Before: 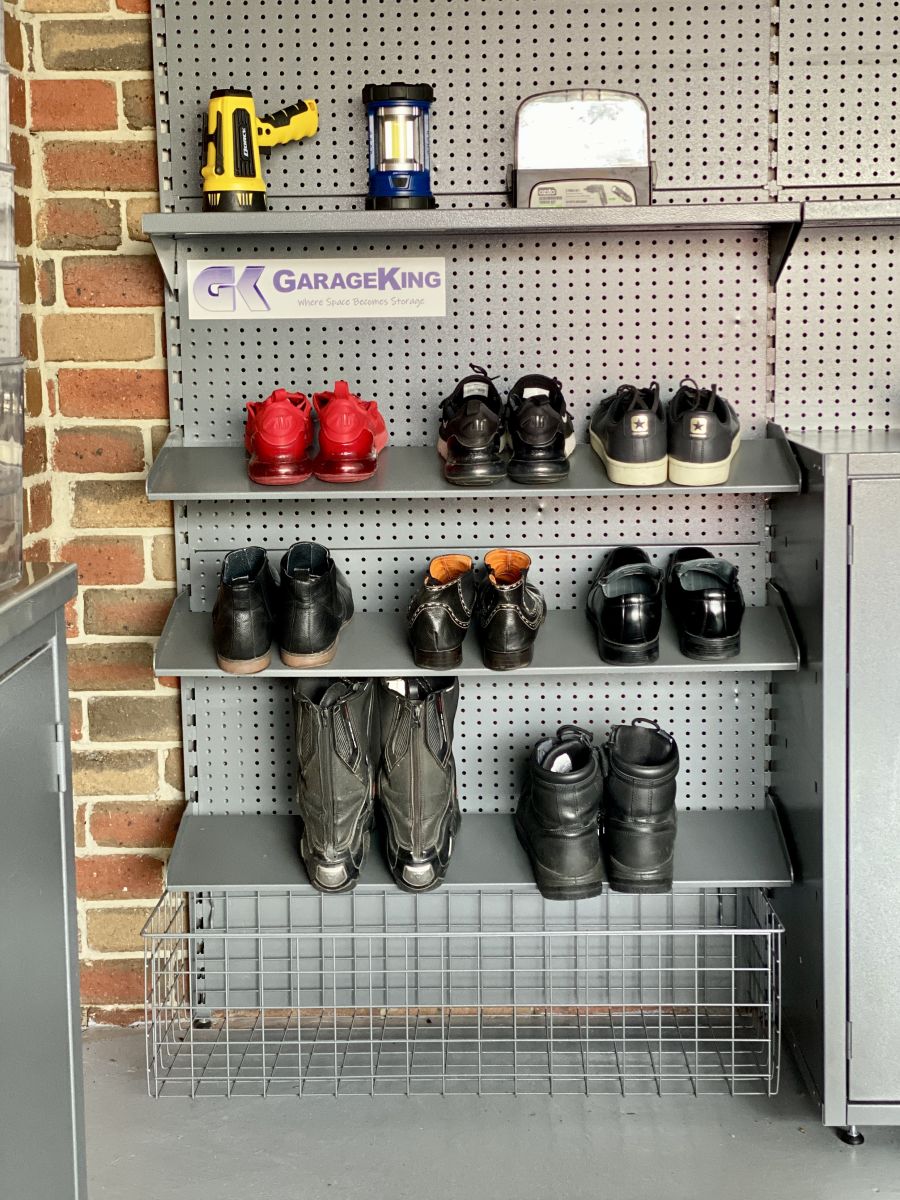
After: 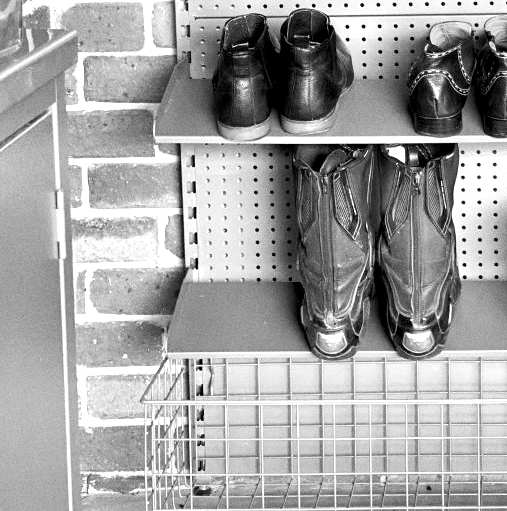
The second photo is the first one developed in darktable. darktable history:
monochrome: a -92.57, b 58.91
crop: top 44.483%, right 43.593%, bottom 12.892%
exposure: black level correction 0.001, exposure 1 EV, compensate highlight preservation false
grain: on, module defaults
